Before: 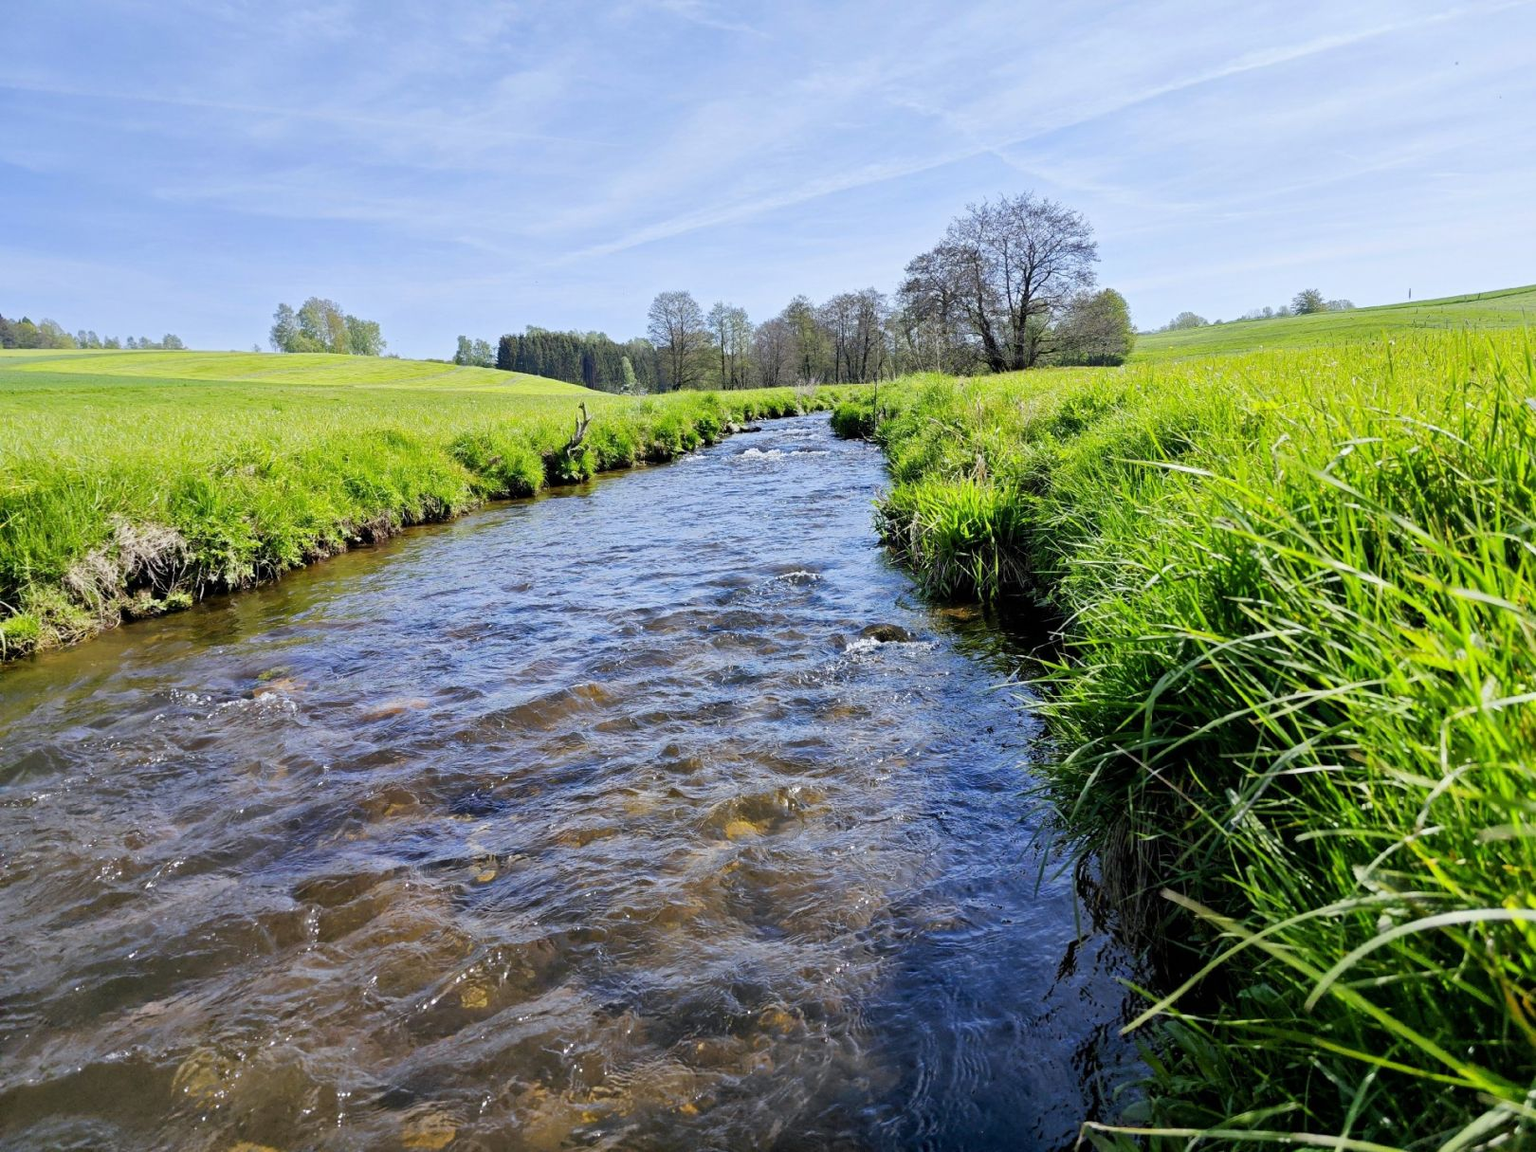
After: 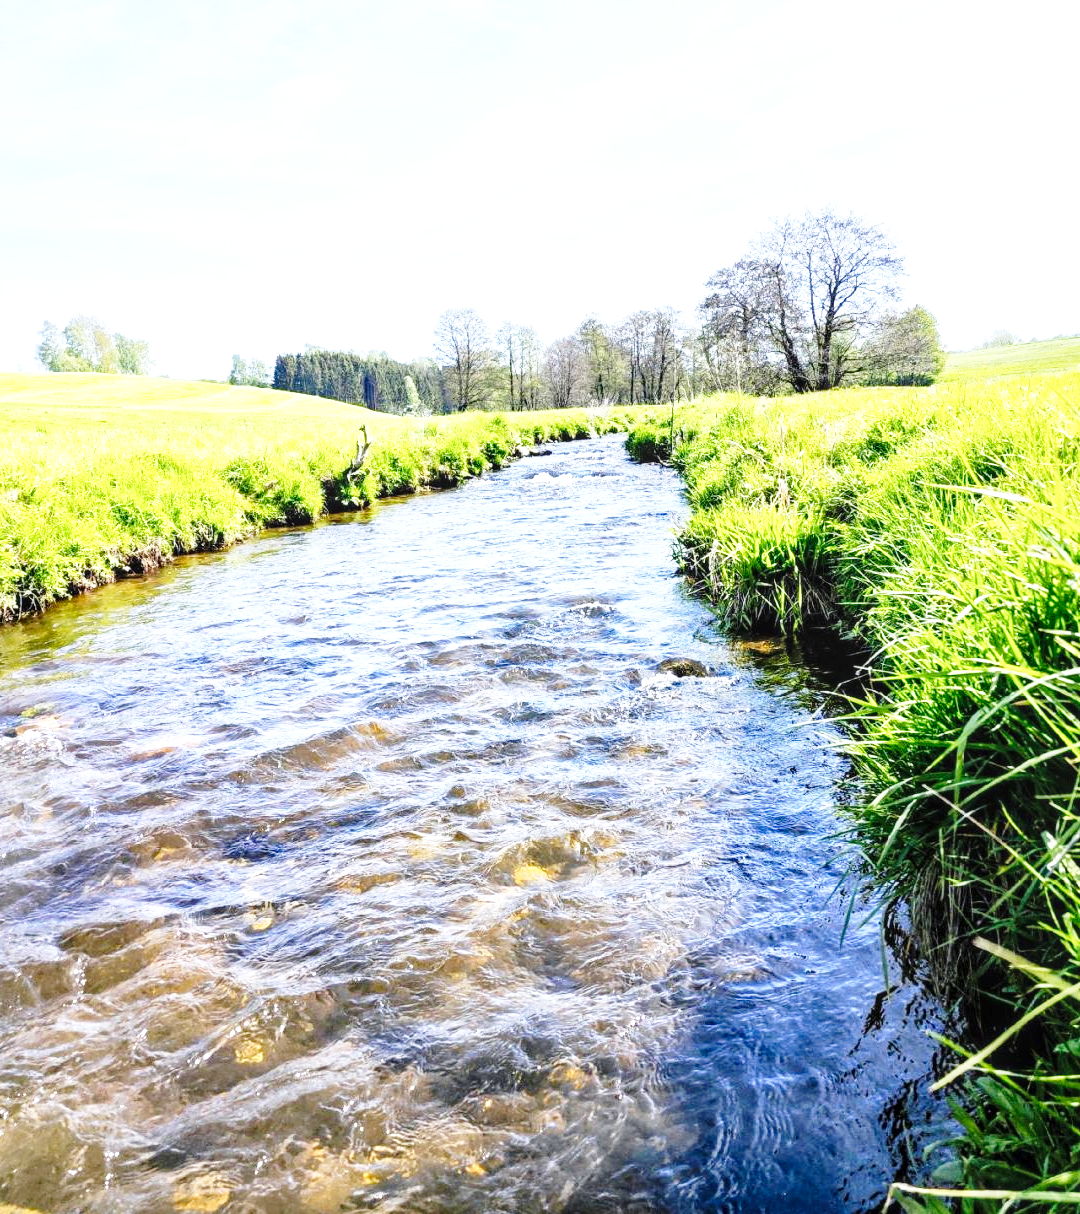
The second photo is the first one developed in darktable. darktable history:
base curve: curves: ch0 [(0, 0) (0.028, 0.03) (0.121, 0.232) (0.46, 0.748) (0.859, 0.968) (1, 1)], preserve colors none
exposure: black level correction 0, exposure 1 EV, compensate exposure bias true, compensate highlight preservation false
crop and rotate: left 15.546%, right 17.787%
local contrast: on, module defaults
